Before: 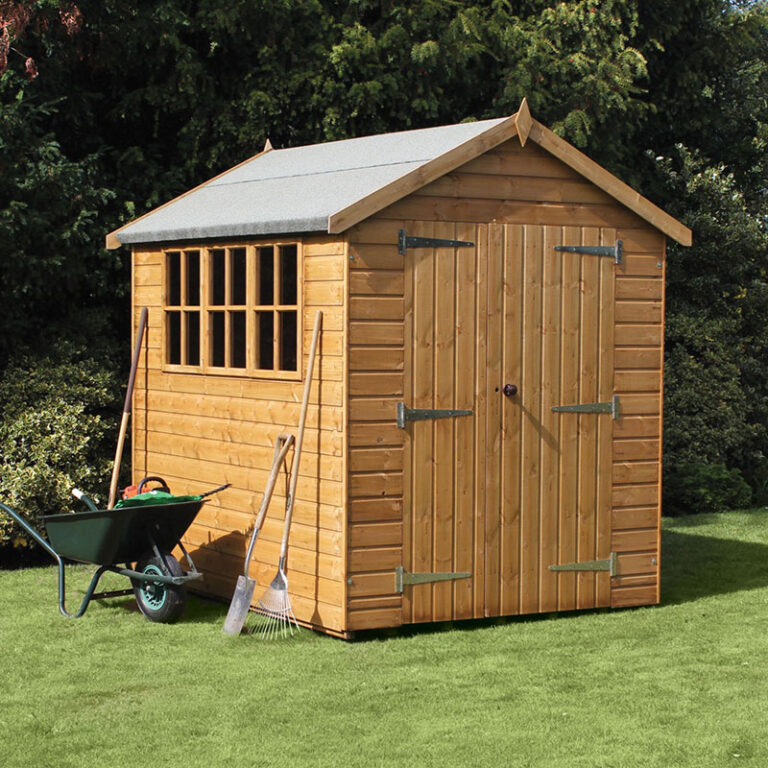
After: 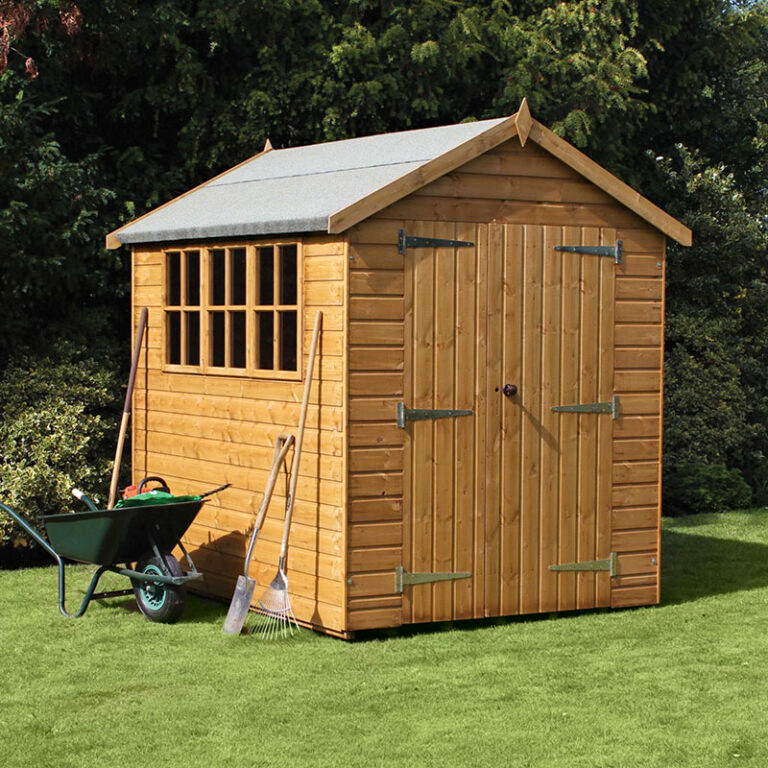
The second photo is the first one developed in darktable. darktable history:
haze removal: compatibility mode true, adaptive false
velvia: strength 14.4%
